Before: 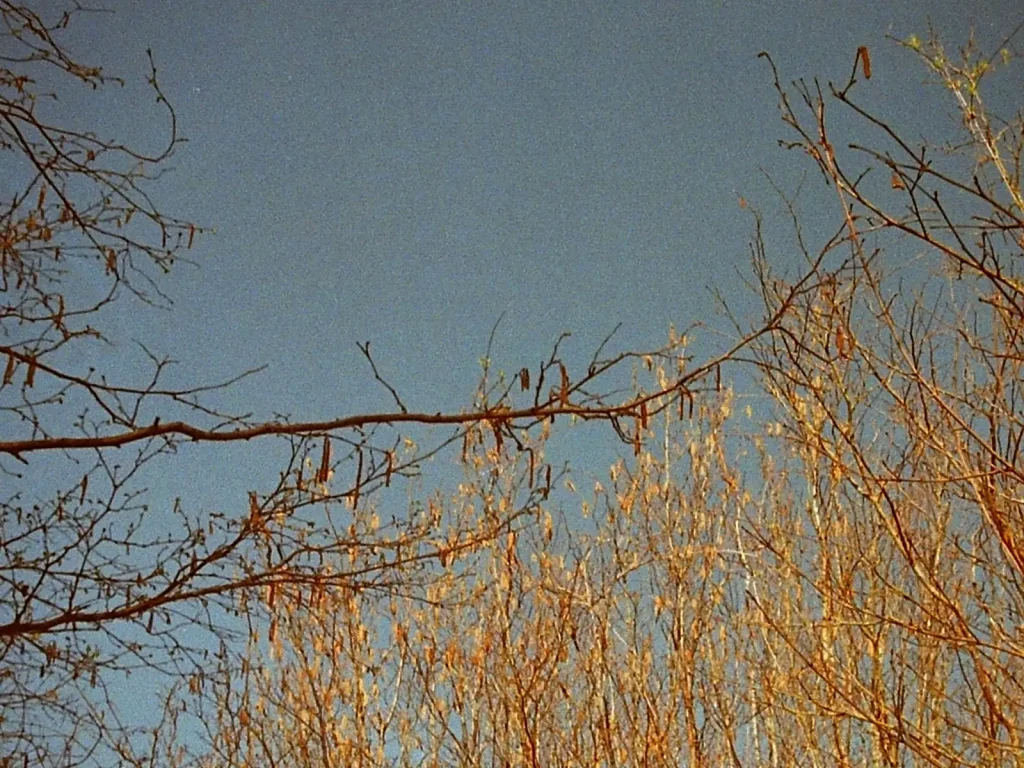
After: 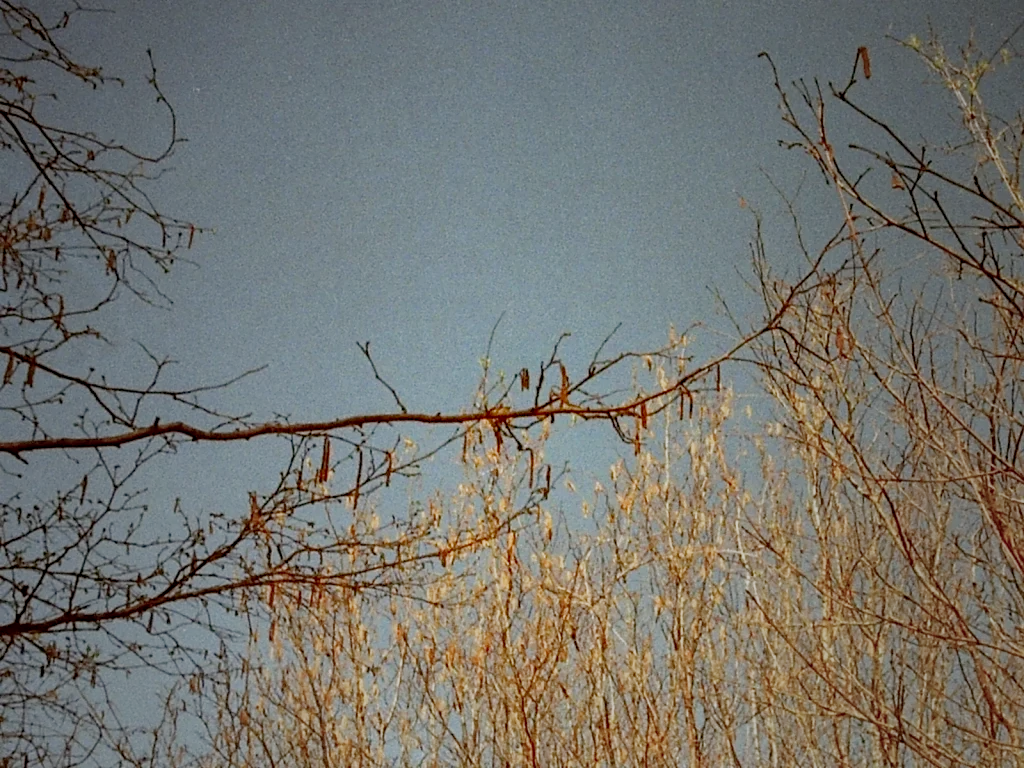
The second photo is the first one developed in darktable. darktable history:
tone equalizer: -8 EV -0.761 EV, -7 EV -0.675 EV, -6 EV -0.61 EV, -5 EV -0.389 EV, -3 EV 0.368 EV, -2 EV 0.6 EV, -1 EV 0.689 EV, +0 EV 0.729 EV
local contrast: on, module defaults
vignetting: fall-off start 16.82%, fall-off radius 100.14%, brightness -0.402, saturation -0.289, width/height ratio 0.72
contrast brightness saturation: saturation 0.104
filmic rgb: black relative exposure -8.78 EV, white relative exposure 4.98 EV, target black luminance 0%, hardness 3.79, latitude 65.48%, contrast 0.827, shadows ↔ highlights balance 19.57%, add noise in highlights 0, preserve chrominance no, color science v3 (2019), use custom middle-gray values true, contrast in highlights soft
